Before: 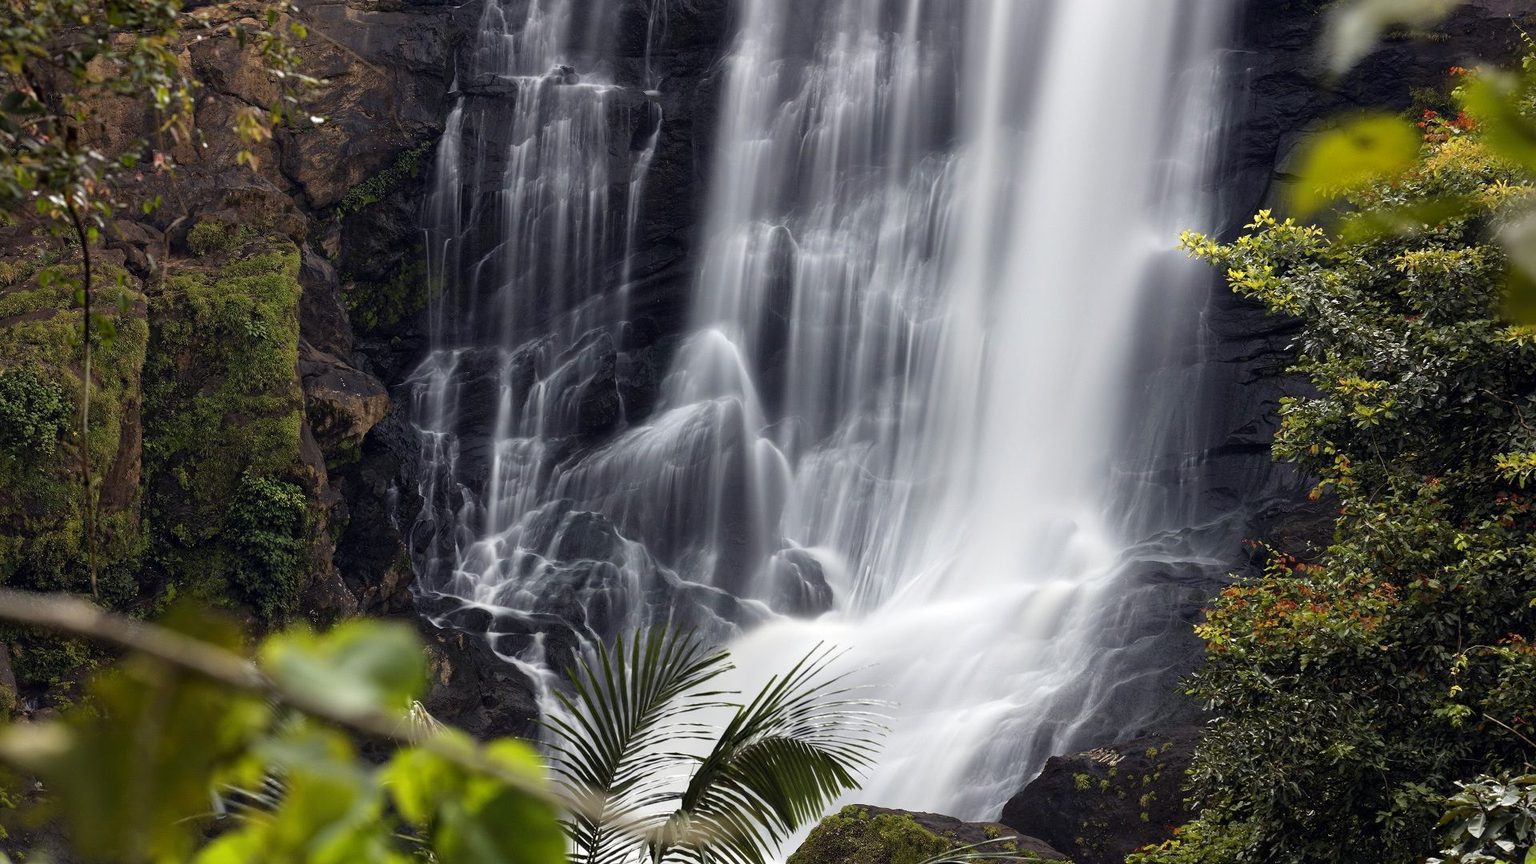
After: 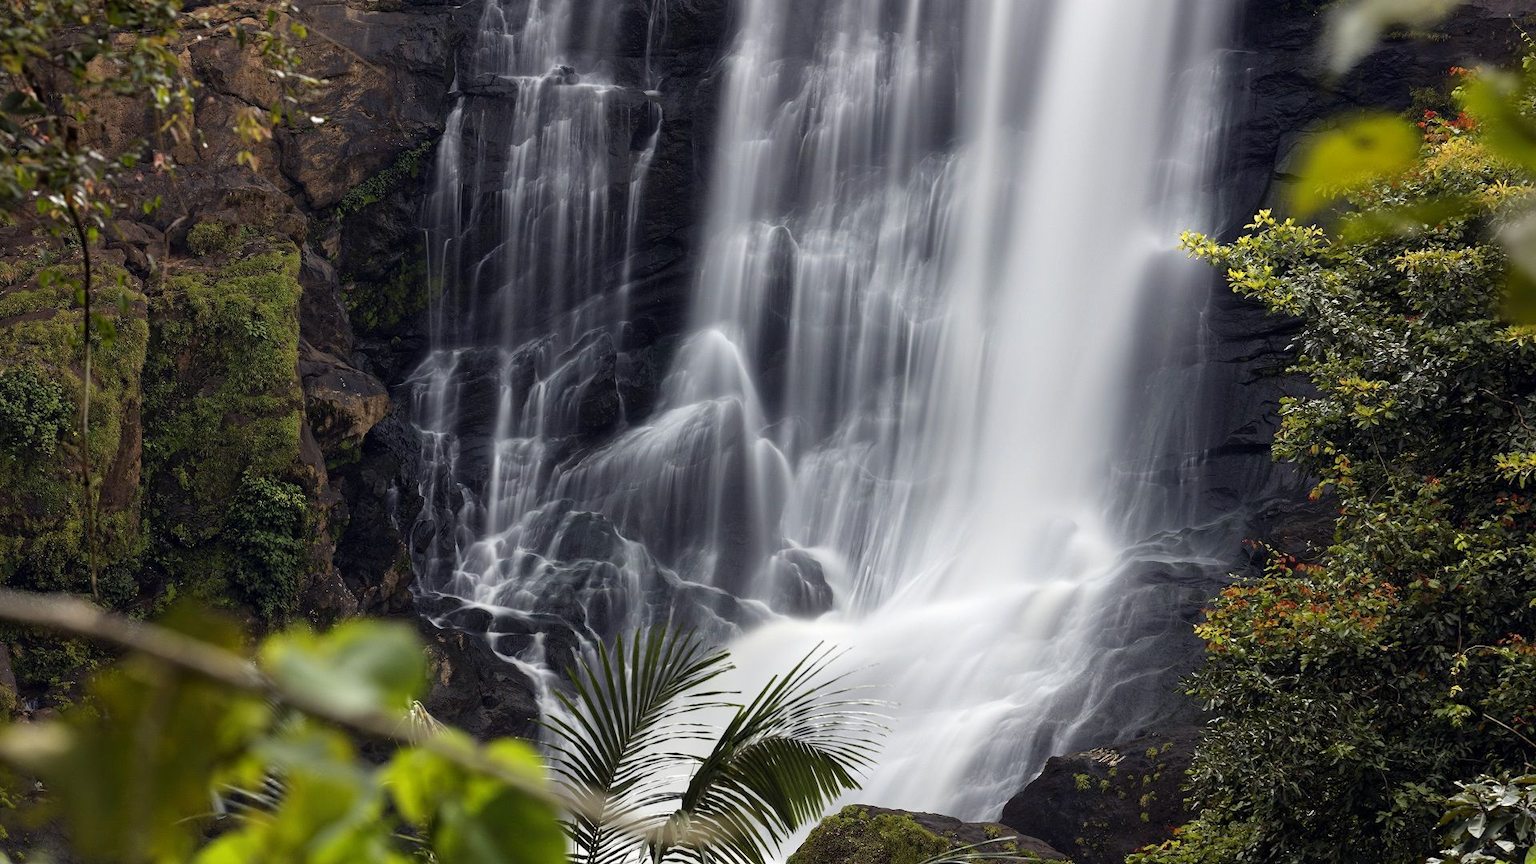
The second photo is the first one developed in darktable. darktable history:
exposure: exposure -0.041 EV, compensate exposure bias true, compensate highlight preservation false
